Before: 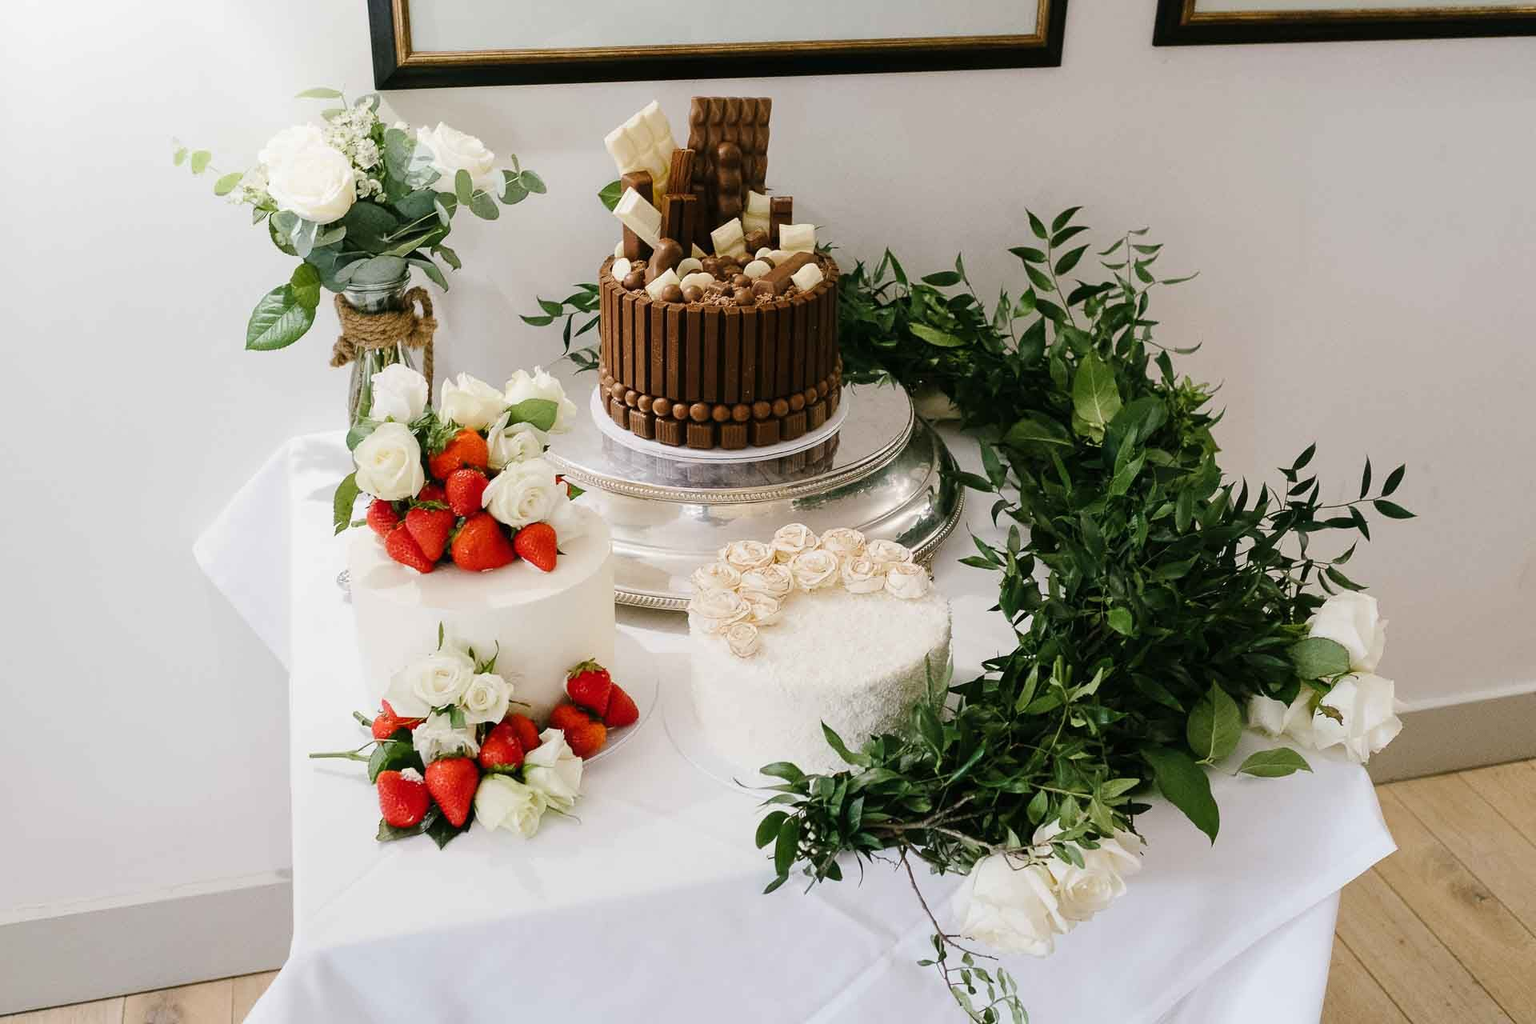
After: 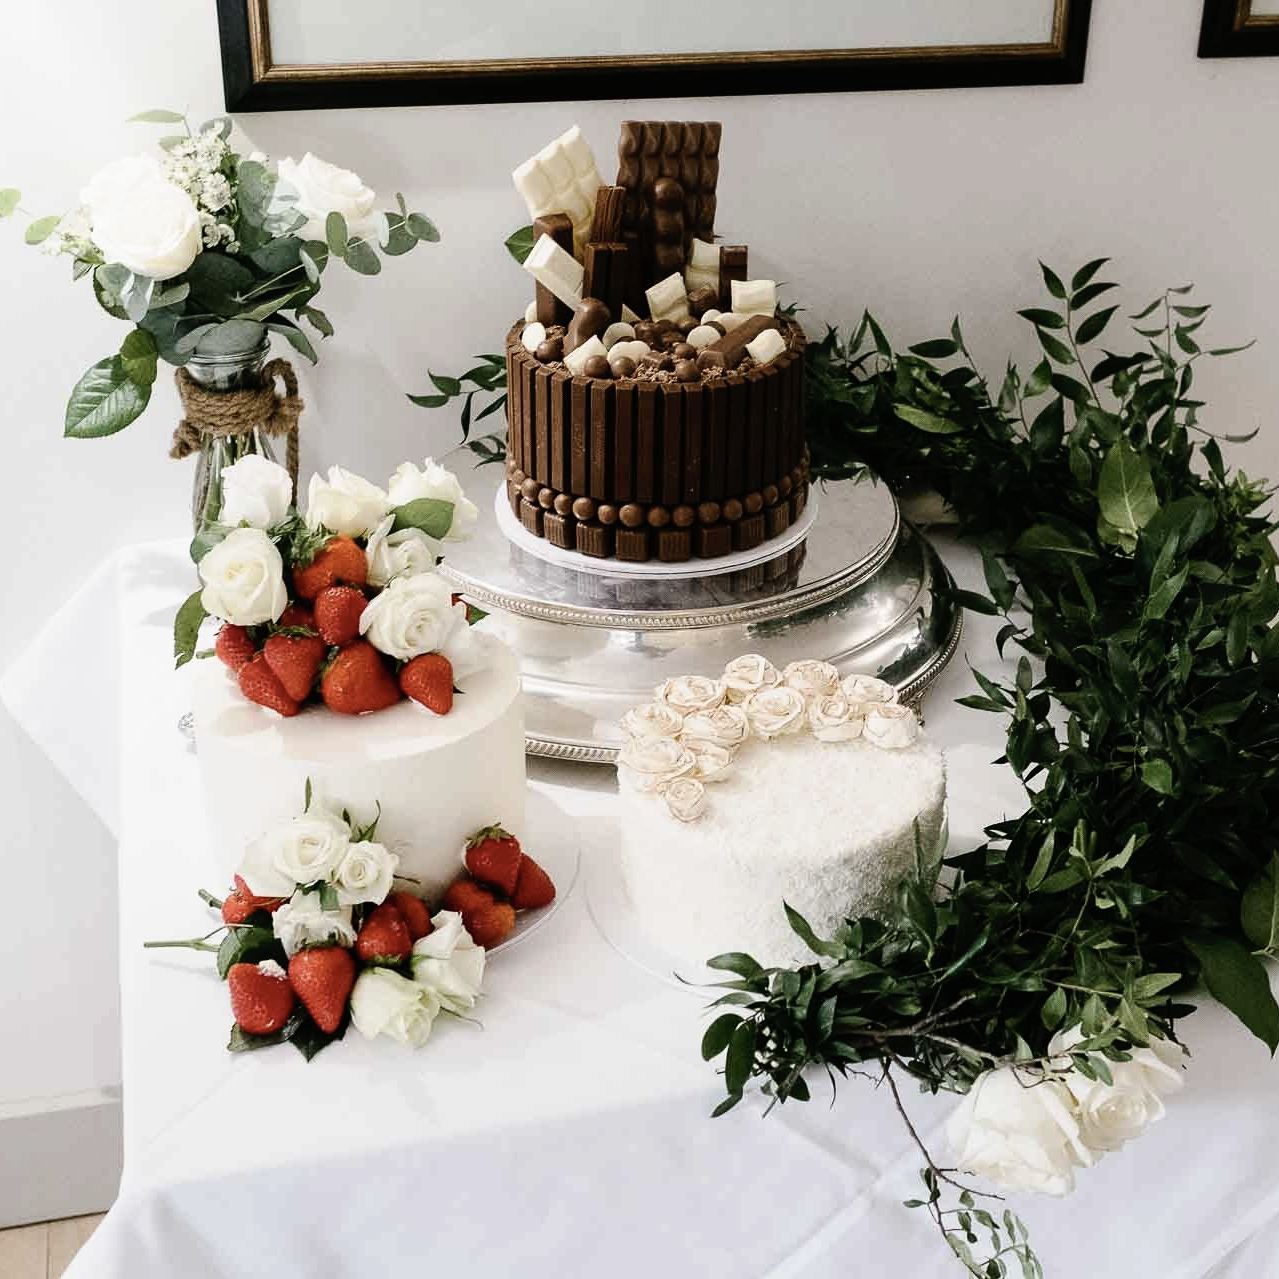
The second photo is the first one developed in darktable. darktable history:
tone curve: curves: ch0 [(0, 0) (0.003, 0.004) (0.011, 0.008) (0.025, 0.012) (0.044, 0.02) (0.069, 0.028) (0.1, 0.034) (0.136, 0.059) (0.177, 0.1) (0.224, 0.151) (0.277, 0.203) (0.335, 0.266) (0.399, 0.344) (0.468, 0.414) (0.543, 0.507) (0.623, 0.602) (0.709, 0.704) (0.801, 0.804) (0.898, 0.927) (1, 1)], preserve colors none
crop and rotate: left 12.673%, right 20.66%
contrast brightness saturation: contrast 0.1, saturation -0.36
